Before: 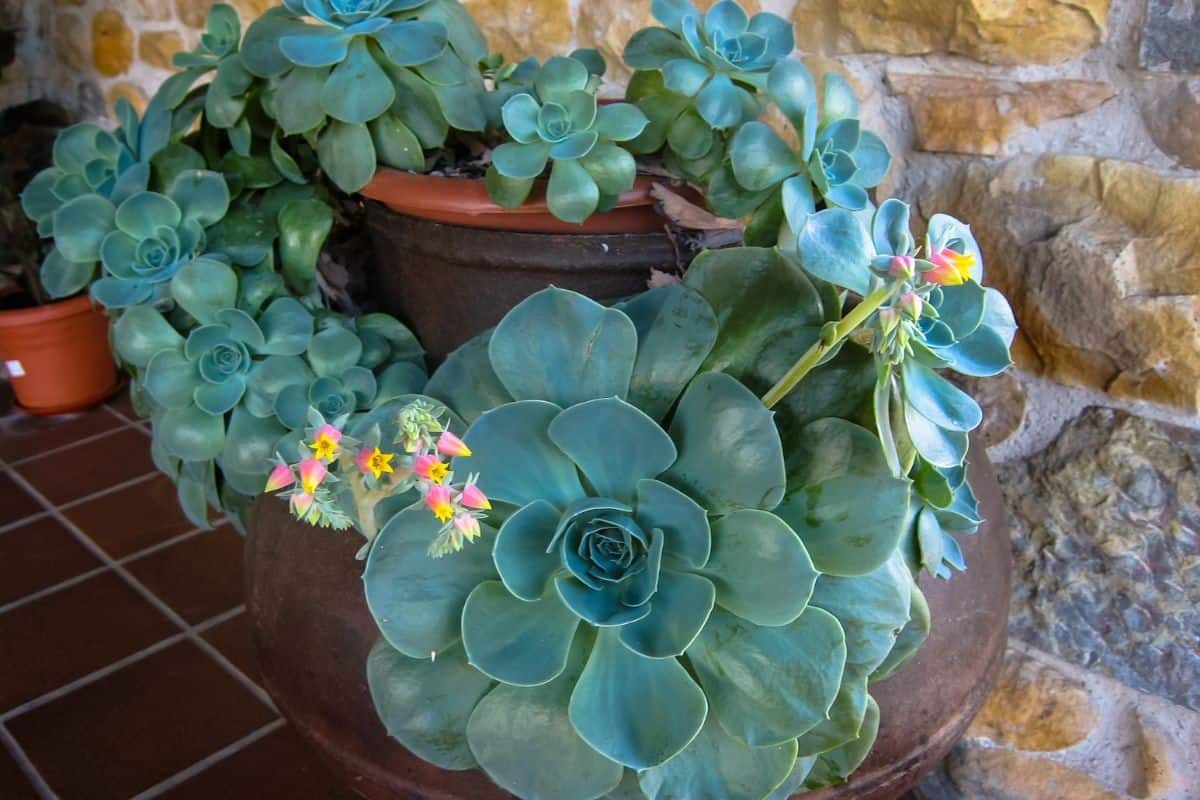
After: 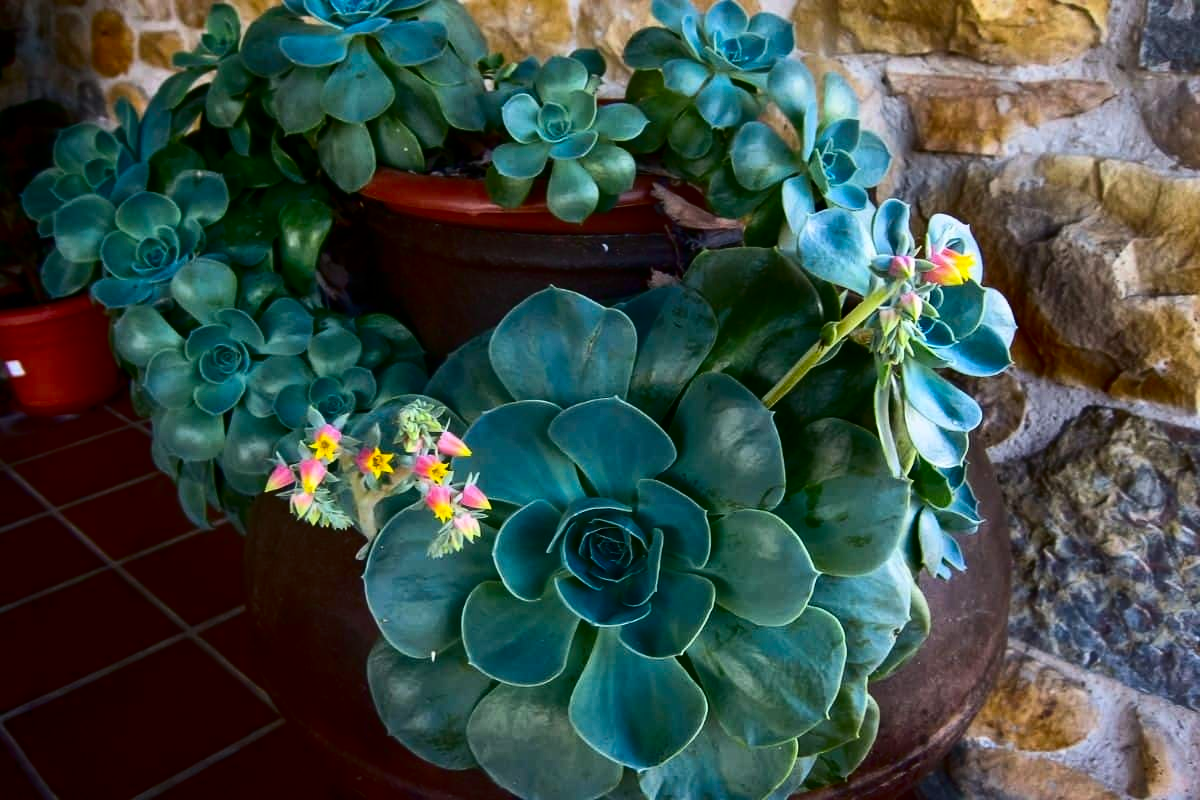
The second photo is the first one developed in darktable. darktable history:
contrast brightness saturation: contrast 0.243, brightness -0.243, saturation 0.145
